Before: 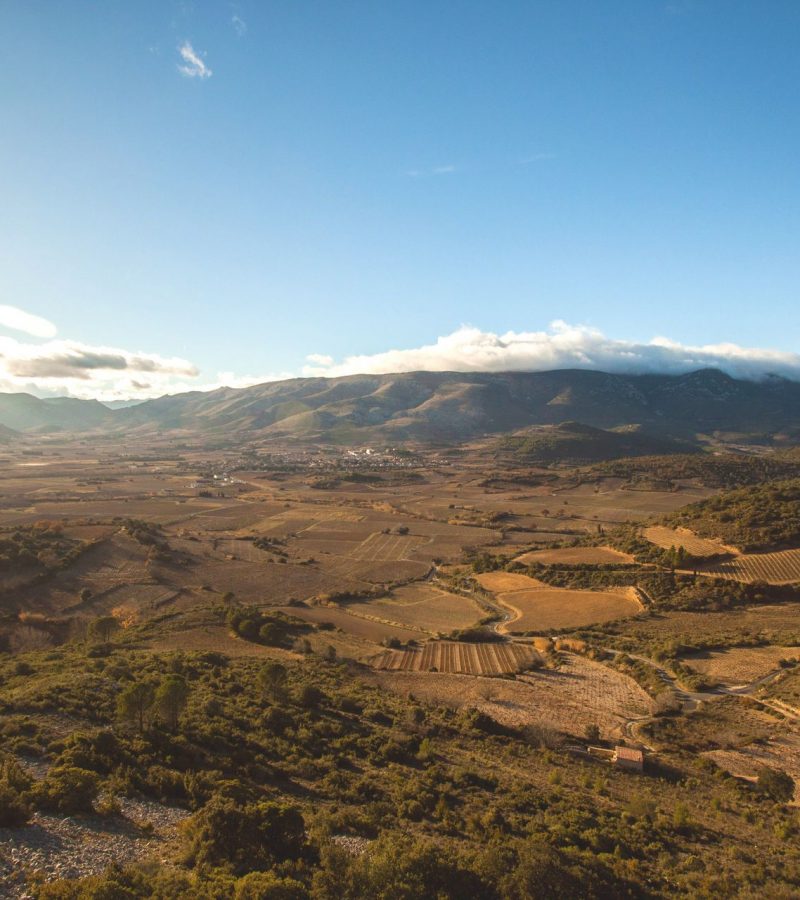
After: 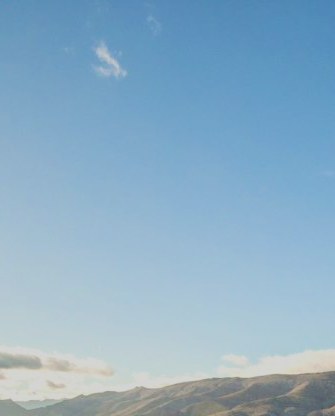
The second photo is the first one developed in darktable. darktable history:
color zones: curves: ch1 [(0.113, 0.438) (0.75, 0.5)]; ch2 [(0.12, 0.526) (0.75, 0.5)]
crop and rotate: left 10.817%, top 0.062%, right 47.194%, bottom 53.626%
filmic rgb: black relative exposure -7.65 EV, white relative exposure 4.56 EV, hardness 3.61, color science v6 (2022)
